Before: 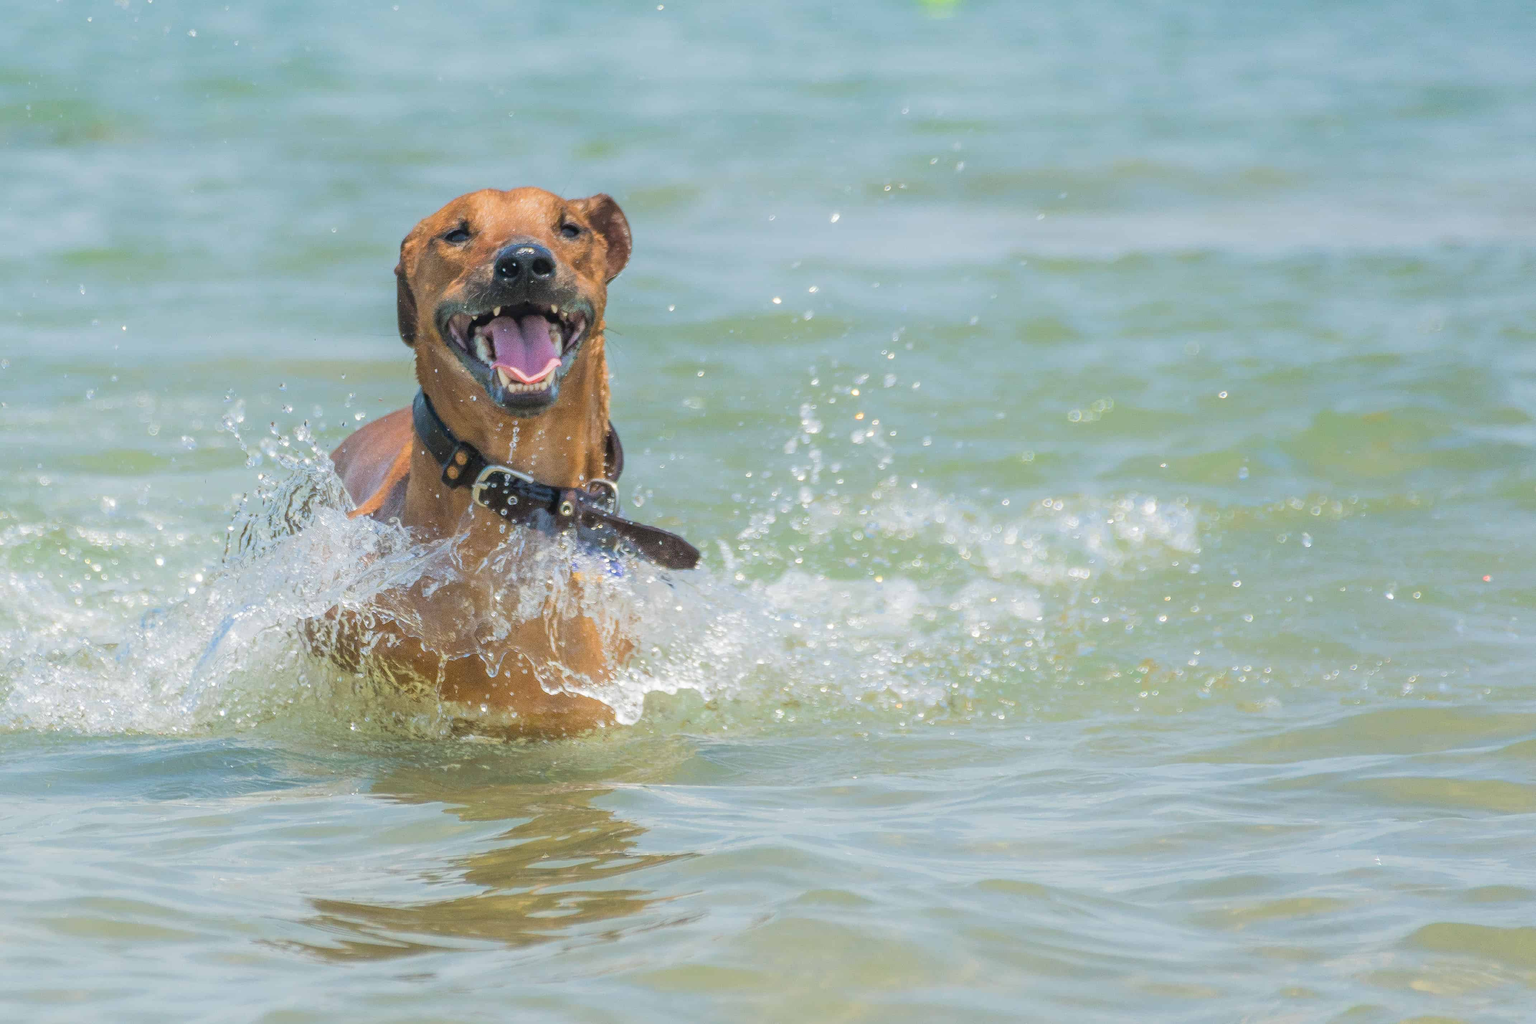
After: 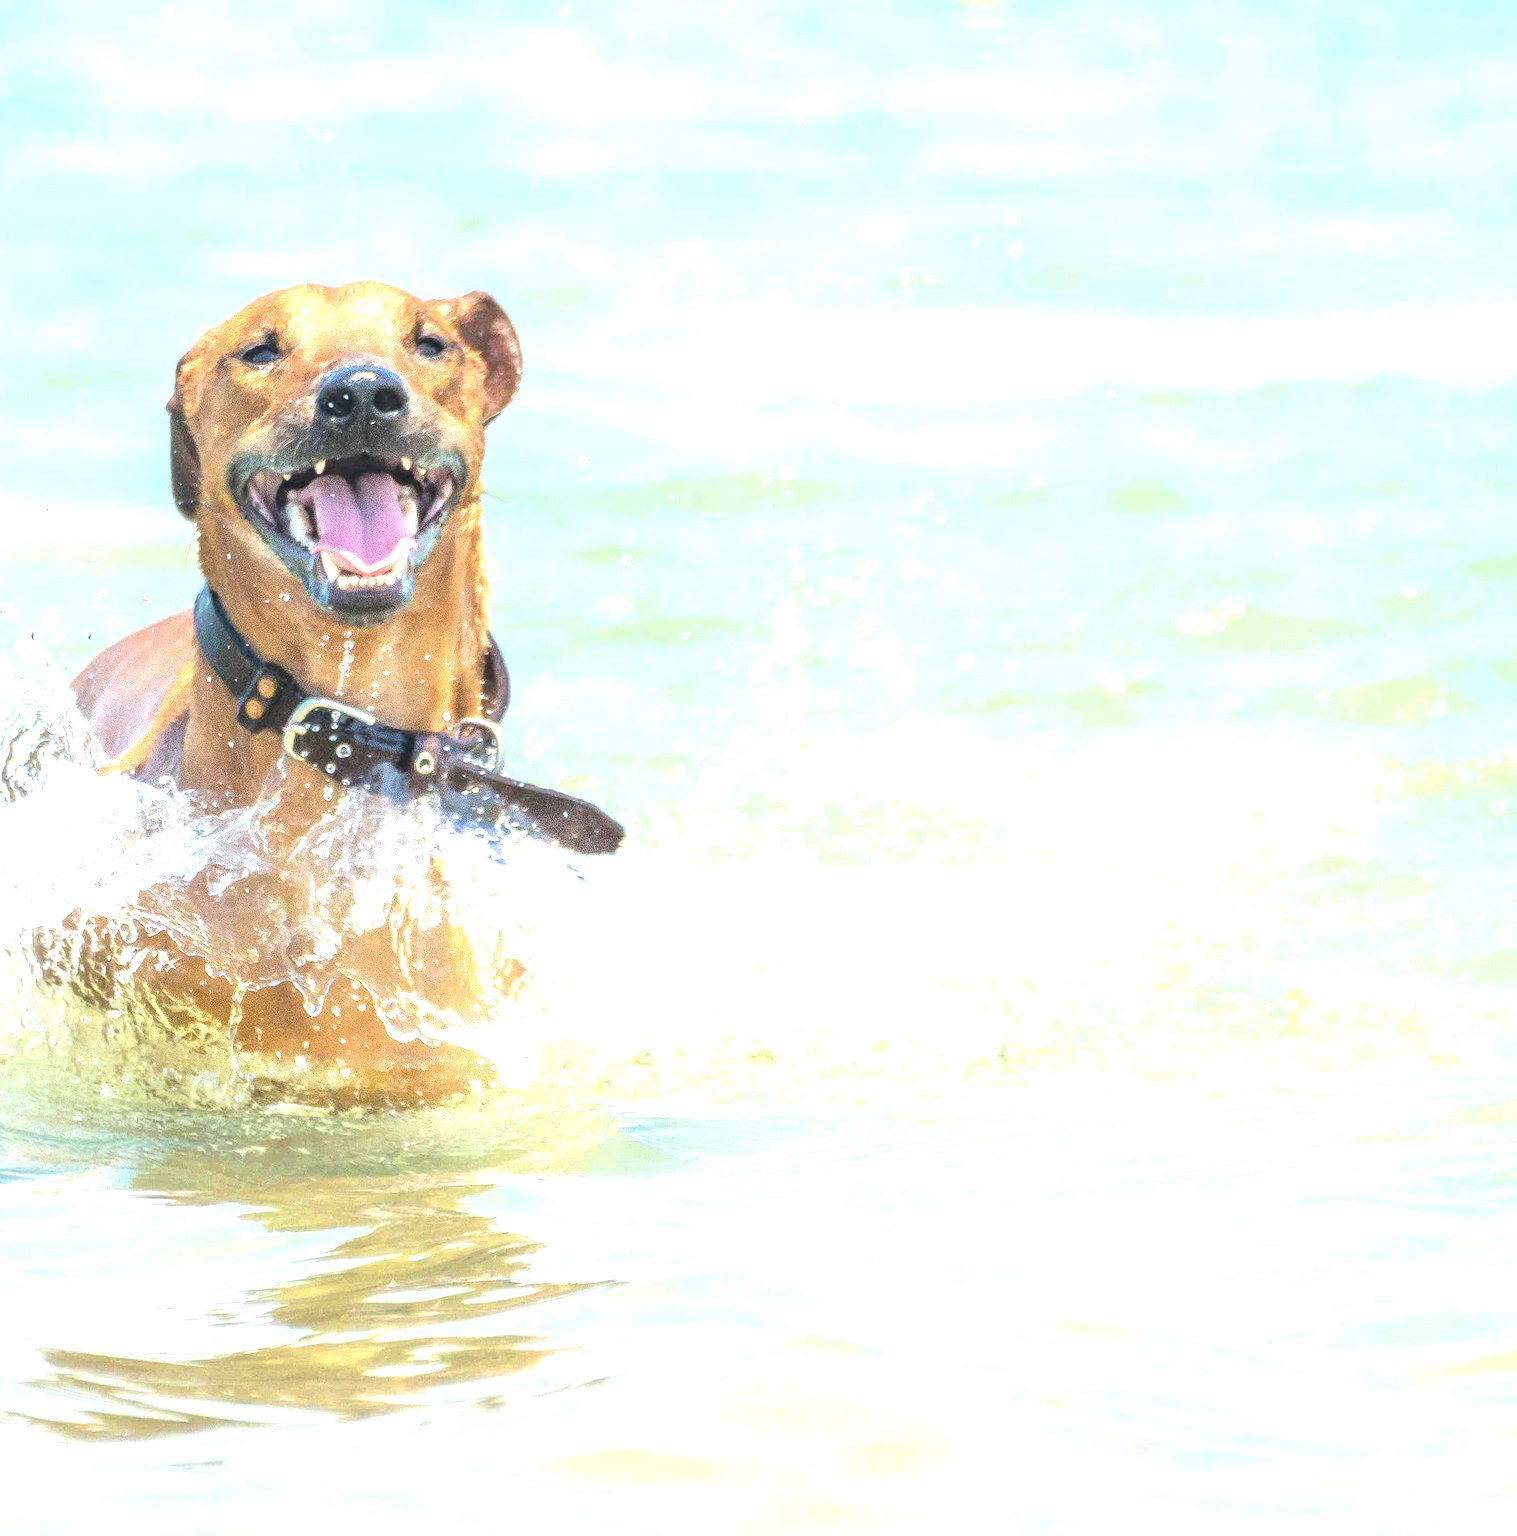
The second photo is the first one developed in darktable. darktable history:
crop and rotate: left 18.488%, right 15.637%
exposure: black level correction 0, exposure 1.452 EV, compensate exposure bias true, compensate highlight preservation false
